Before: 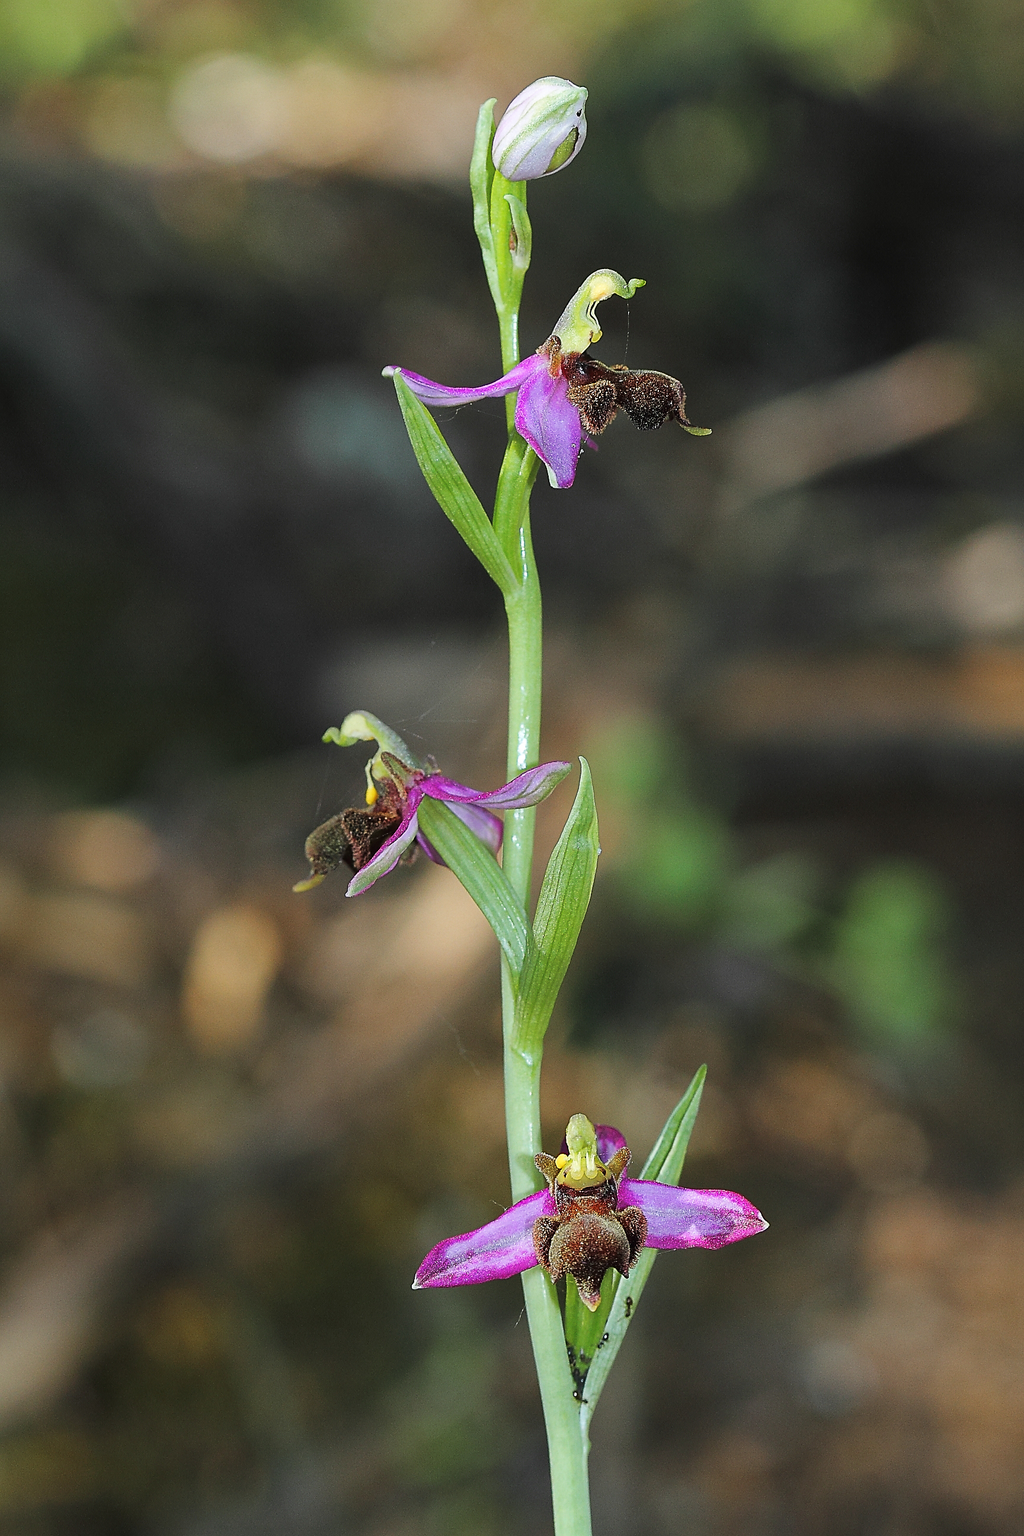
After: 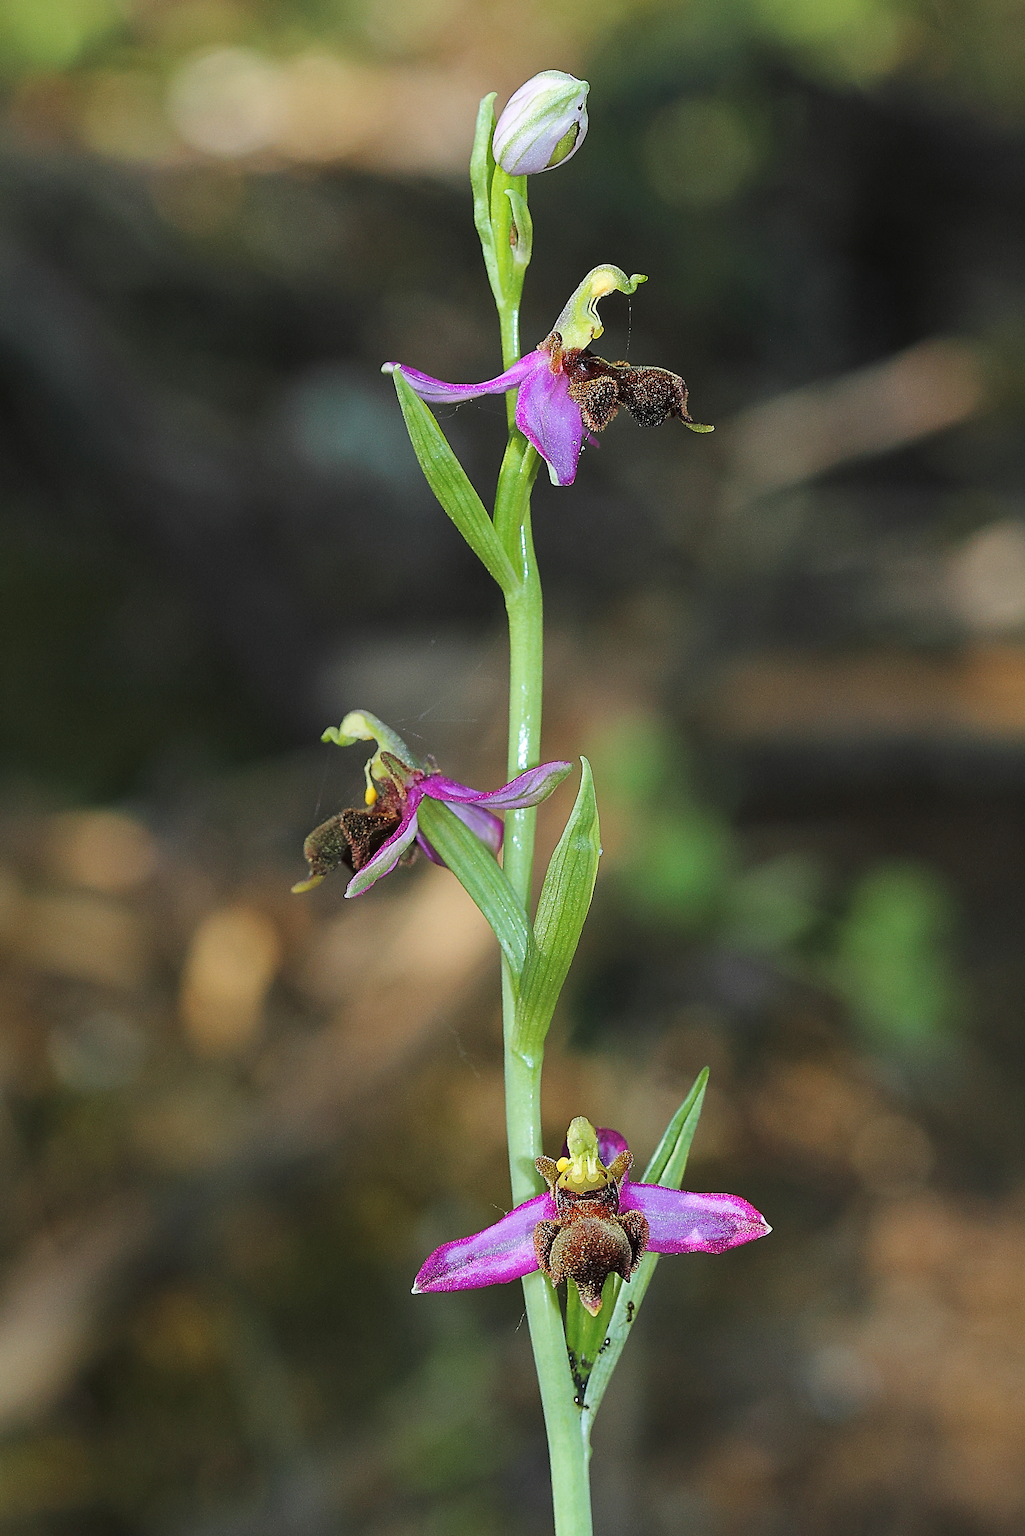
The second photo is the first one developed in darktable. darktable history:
velvia: strength 15%
crop: left 0.434%, top 0.485%, right 0.244%, bottom 0.386%
